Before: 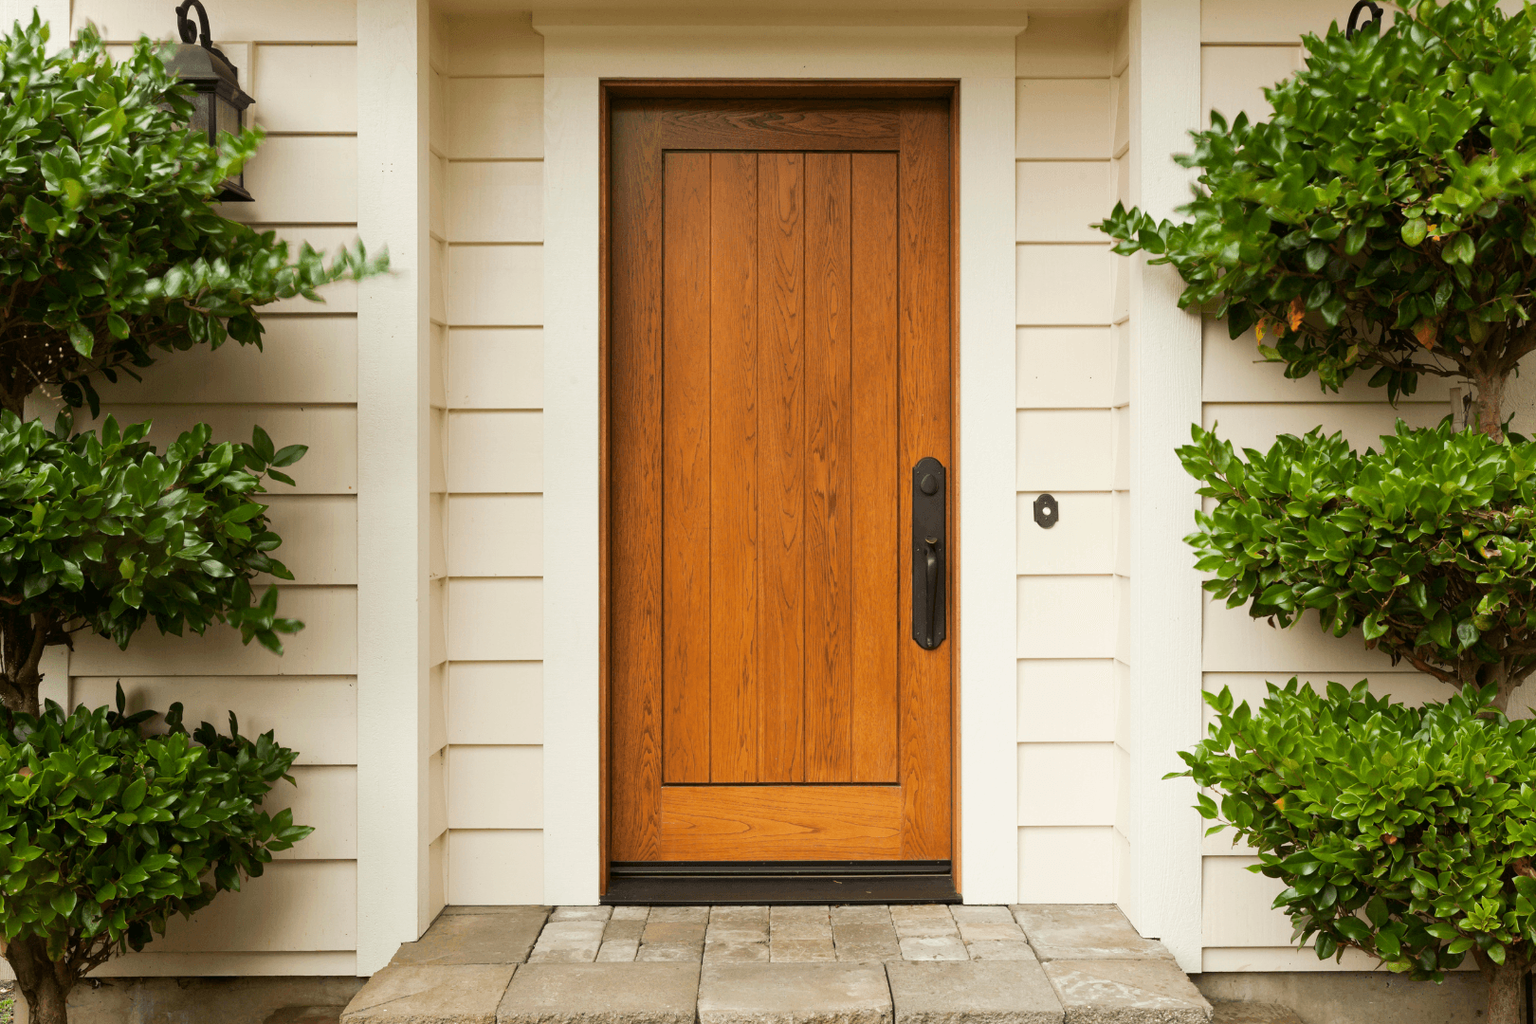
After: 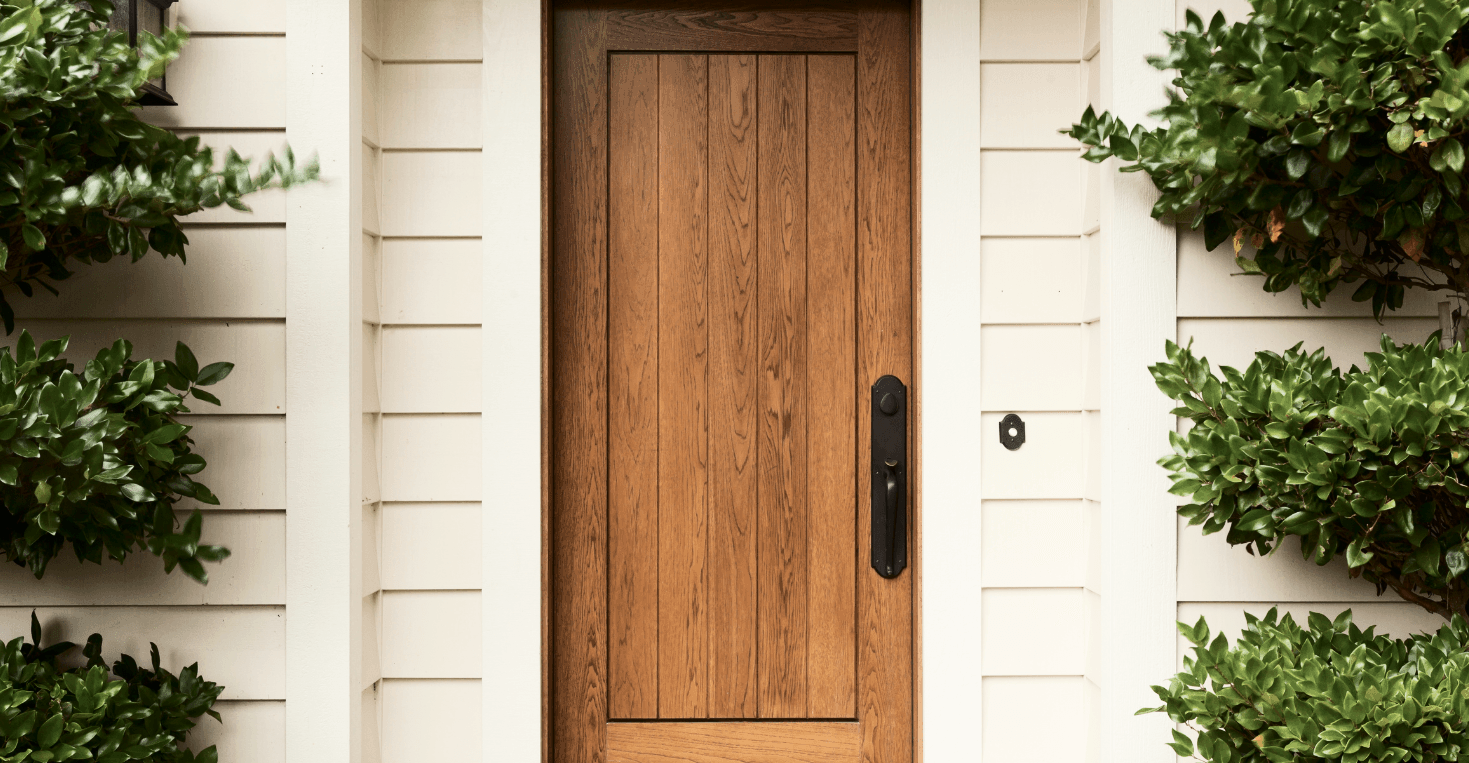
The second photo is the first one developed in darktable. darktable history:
contrast brightness saturation: contrast 0.251, saturation -0.323
crop: left 5.647%, top 9.965%, right 3.669%, bottom 19.329%
